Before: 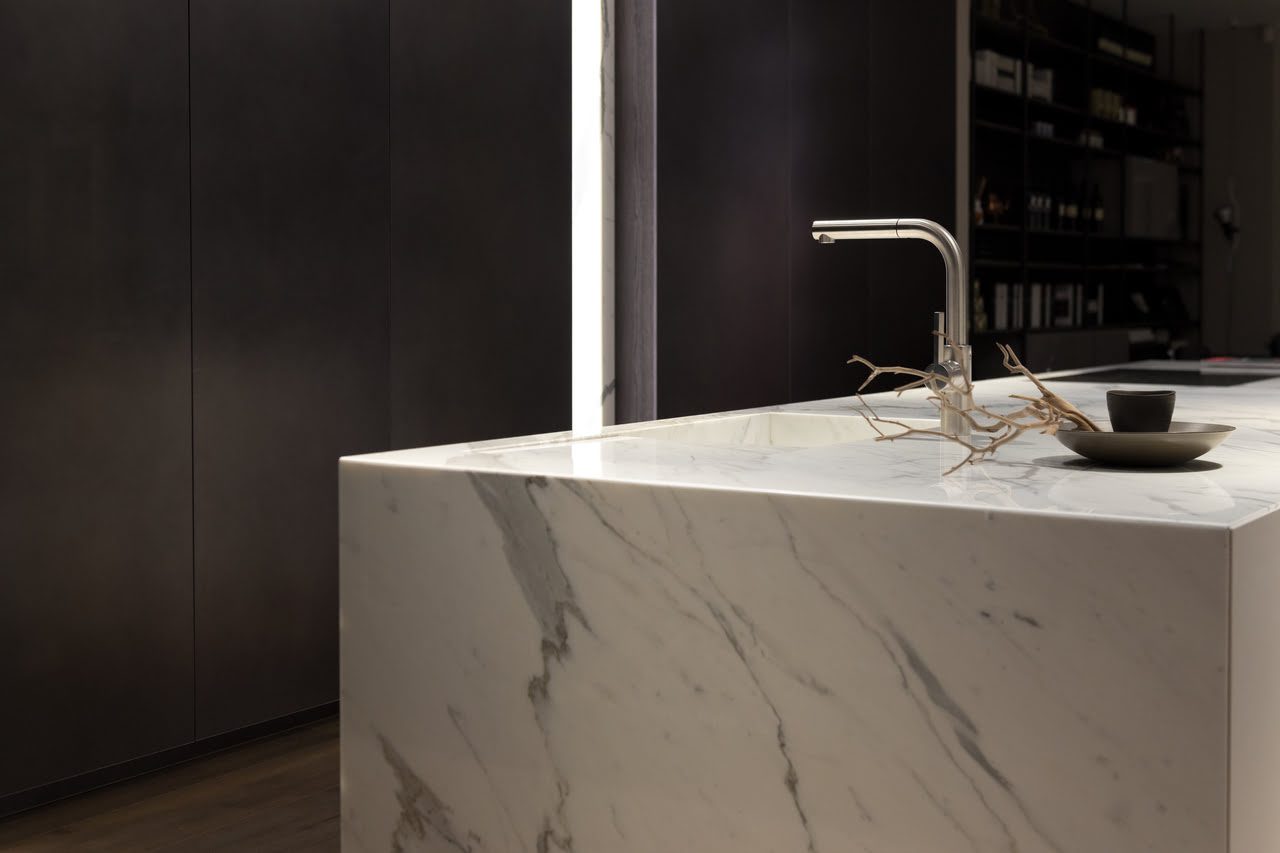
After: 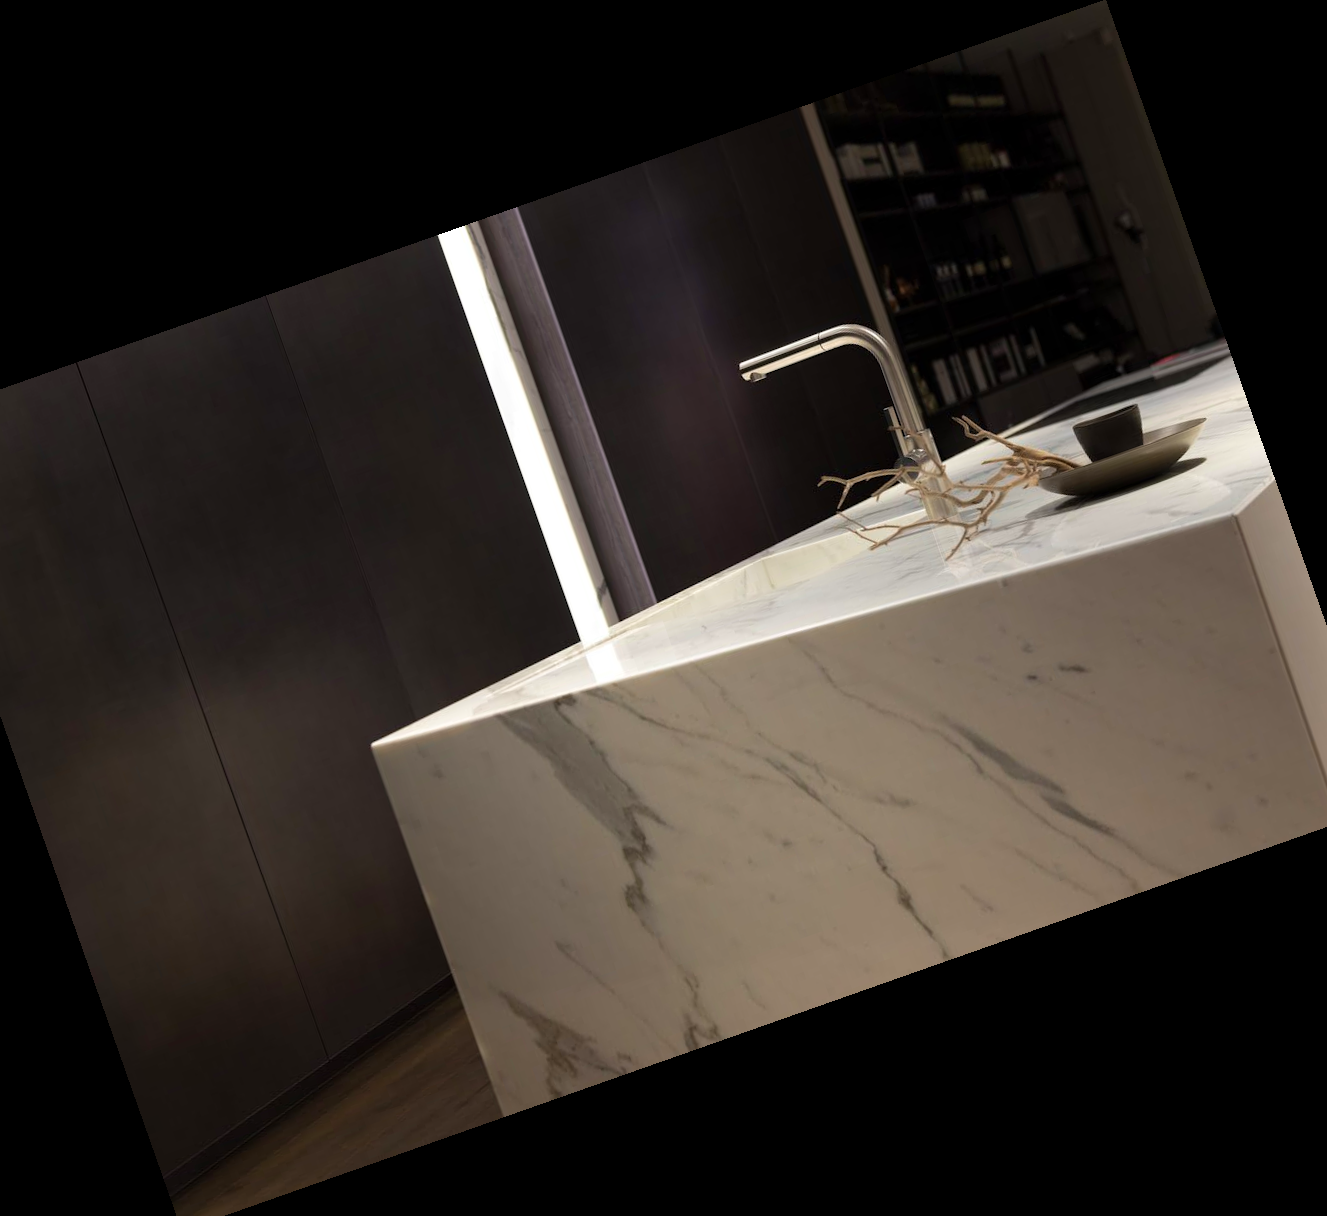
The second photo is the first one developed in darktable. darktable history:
crop and rotate: angle 19.43°, left 6.812%, right 4.125%, bottom 1.087%
velvia: on, module defaults
